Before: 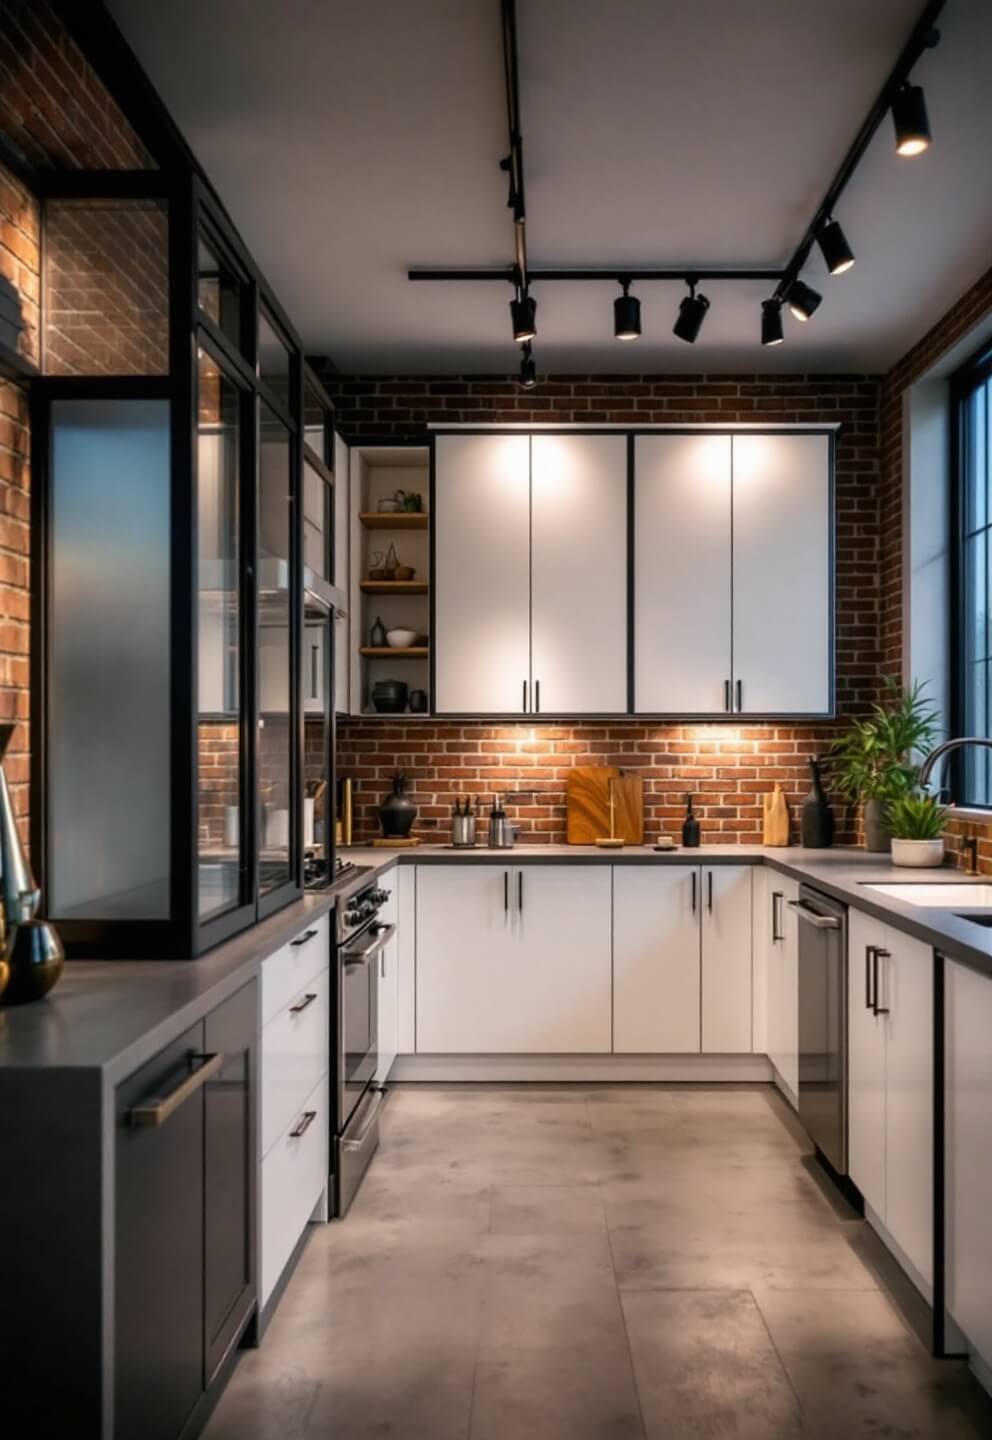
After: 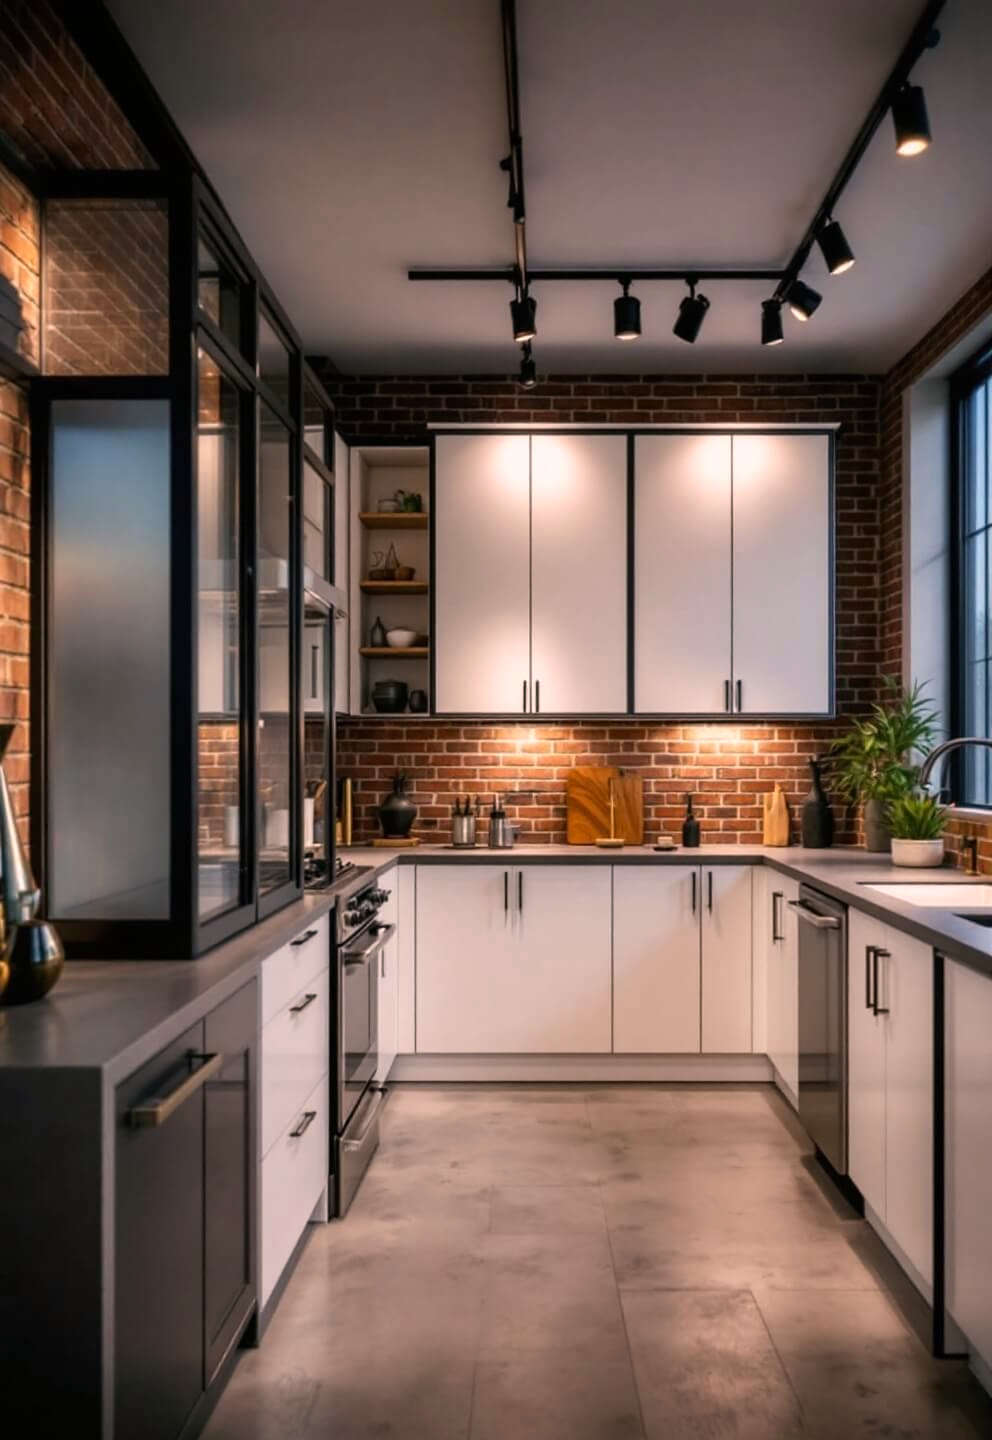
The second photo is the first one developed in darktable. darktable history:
color correction: highlights a* 7.58, highlights b* 4.07
